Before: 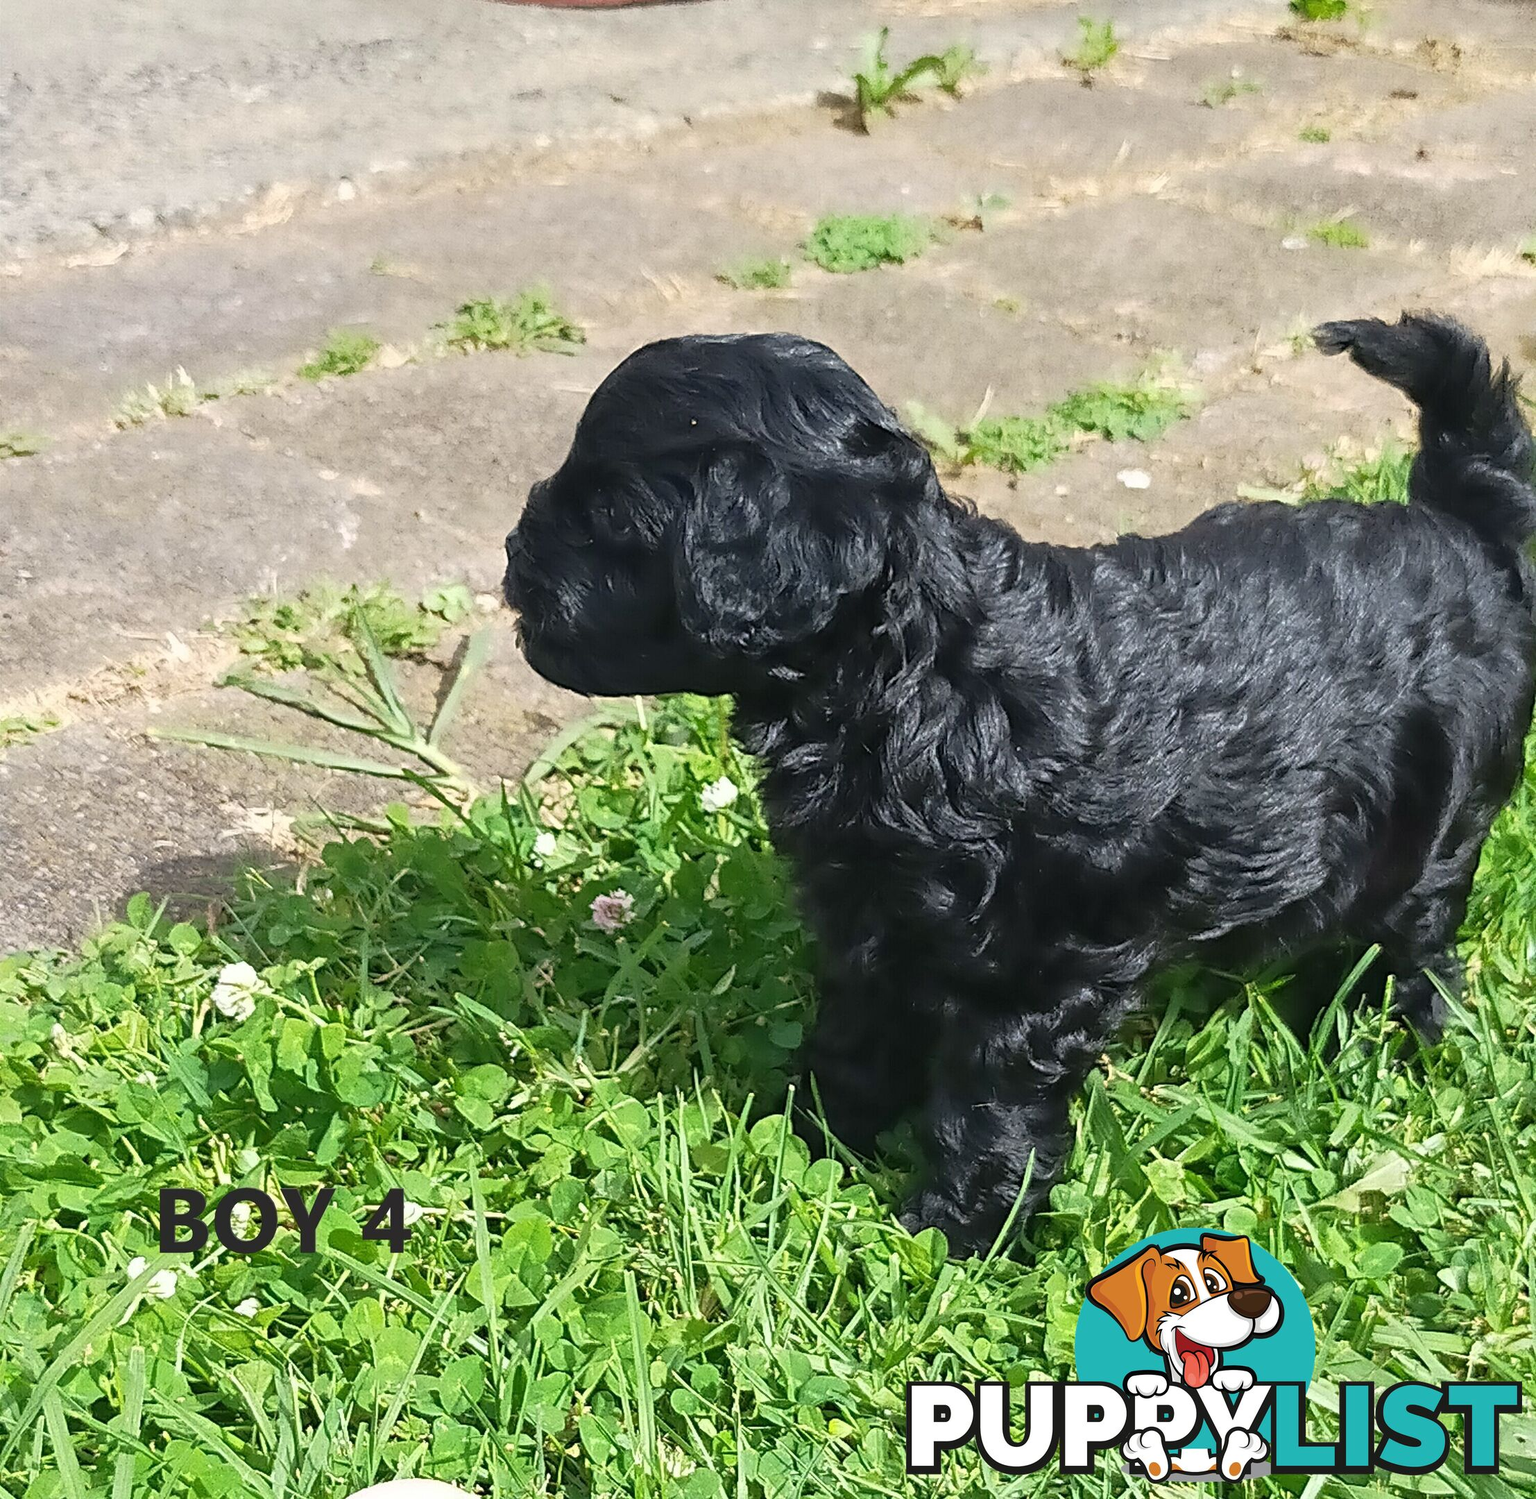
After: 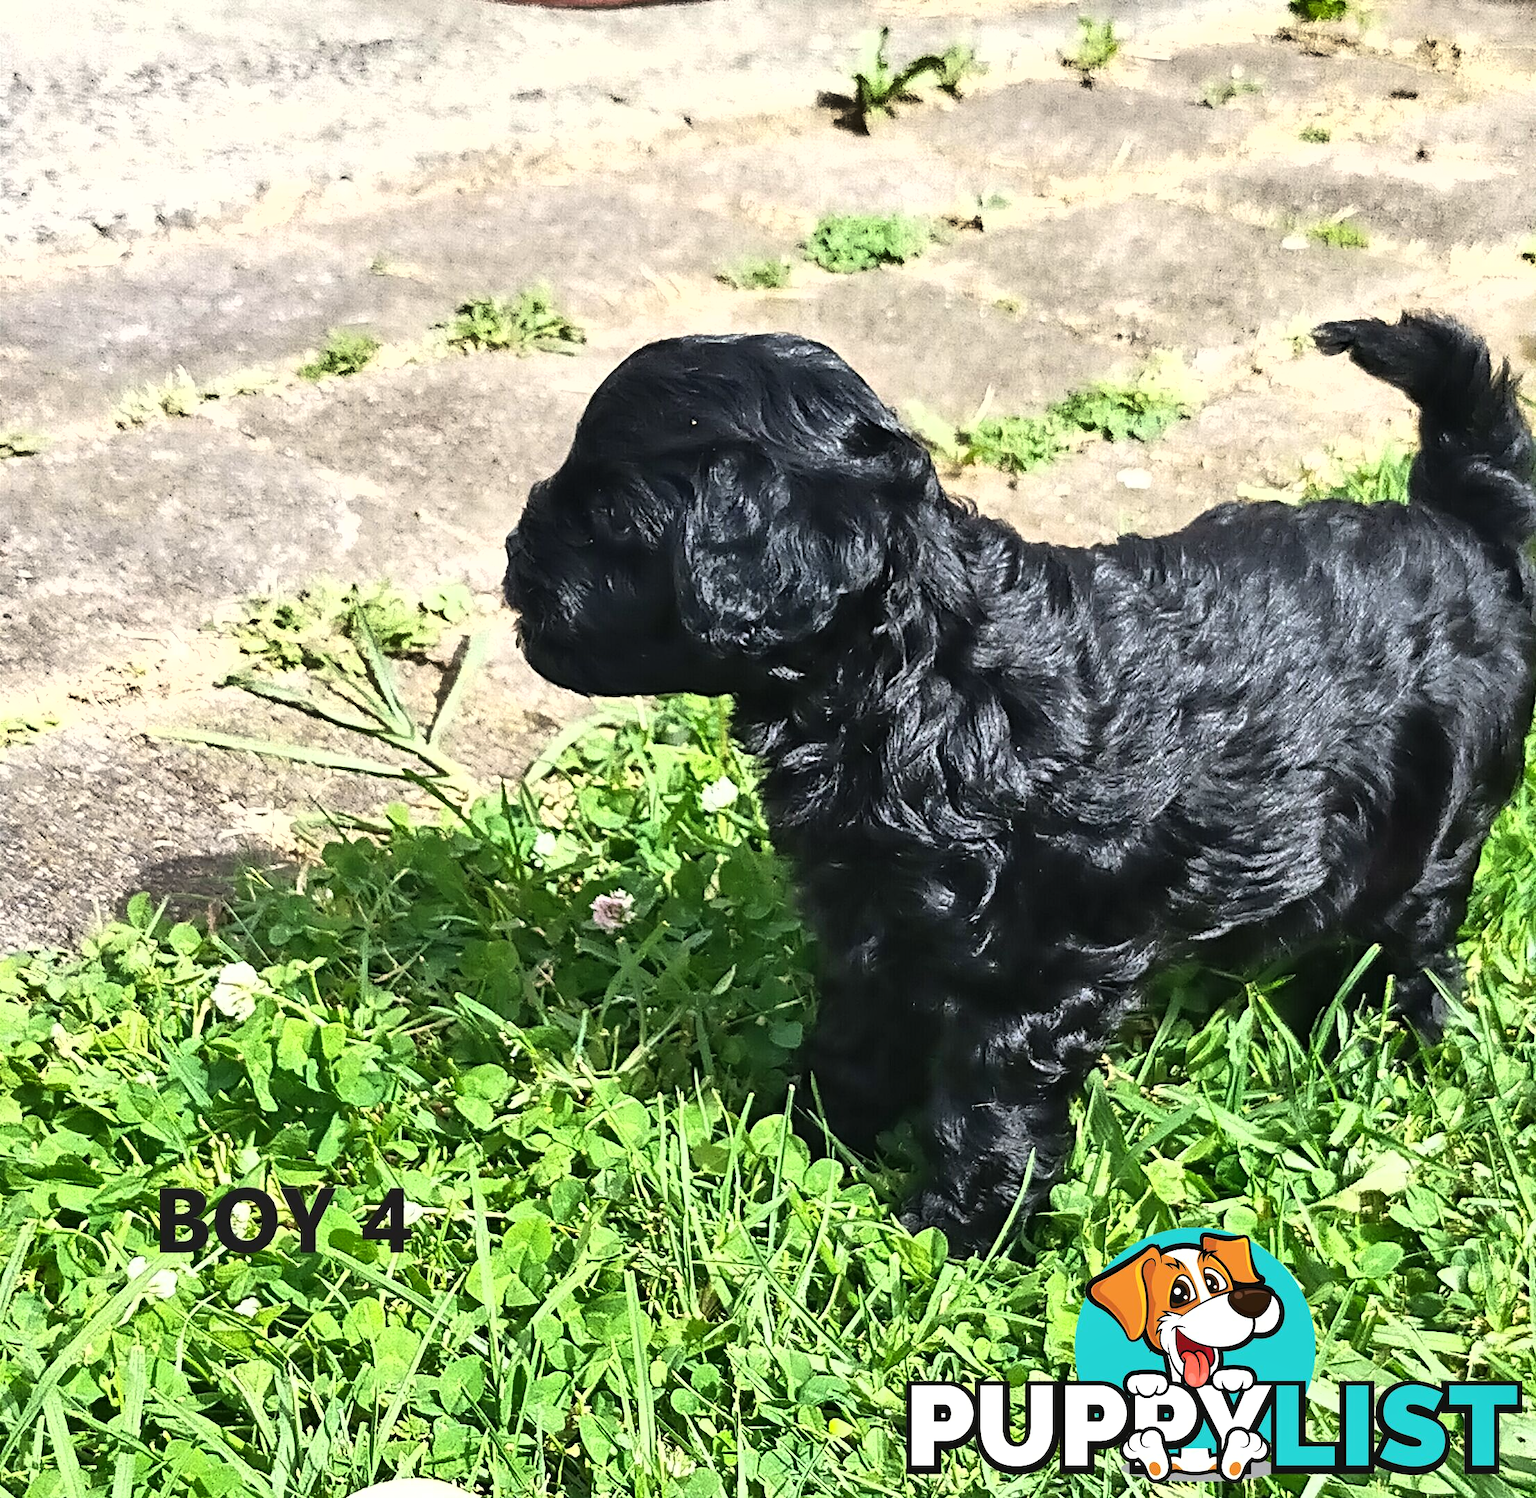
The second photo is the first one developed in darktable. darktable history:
shadows and highlights: highlights color adjustment 0%, low approximation 0.01, soften with gaussian
tone equalizer: -8 EV -0.75 EV, -7 EV -0.7 EV, -6 EV -0.6 EV, -5 EV -0.4 EV, -3 EV 0.4 EV, -2 EV 0.6 EV, -1 EV 0.7 EV, +0 EV 0.75 EV, edges refinement/feathering 500, mask exposure compensation -1.57 EV, preserve details no
